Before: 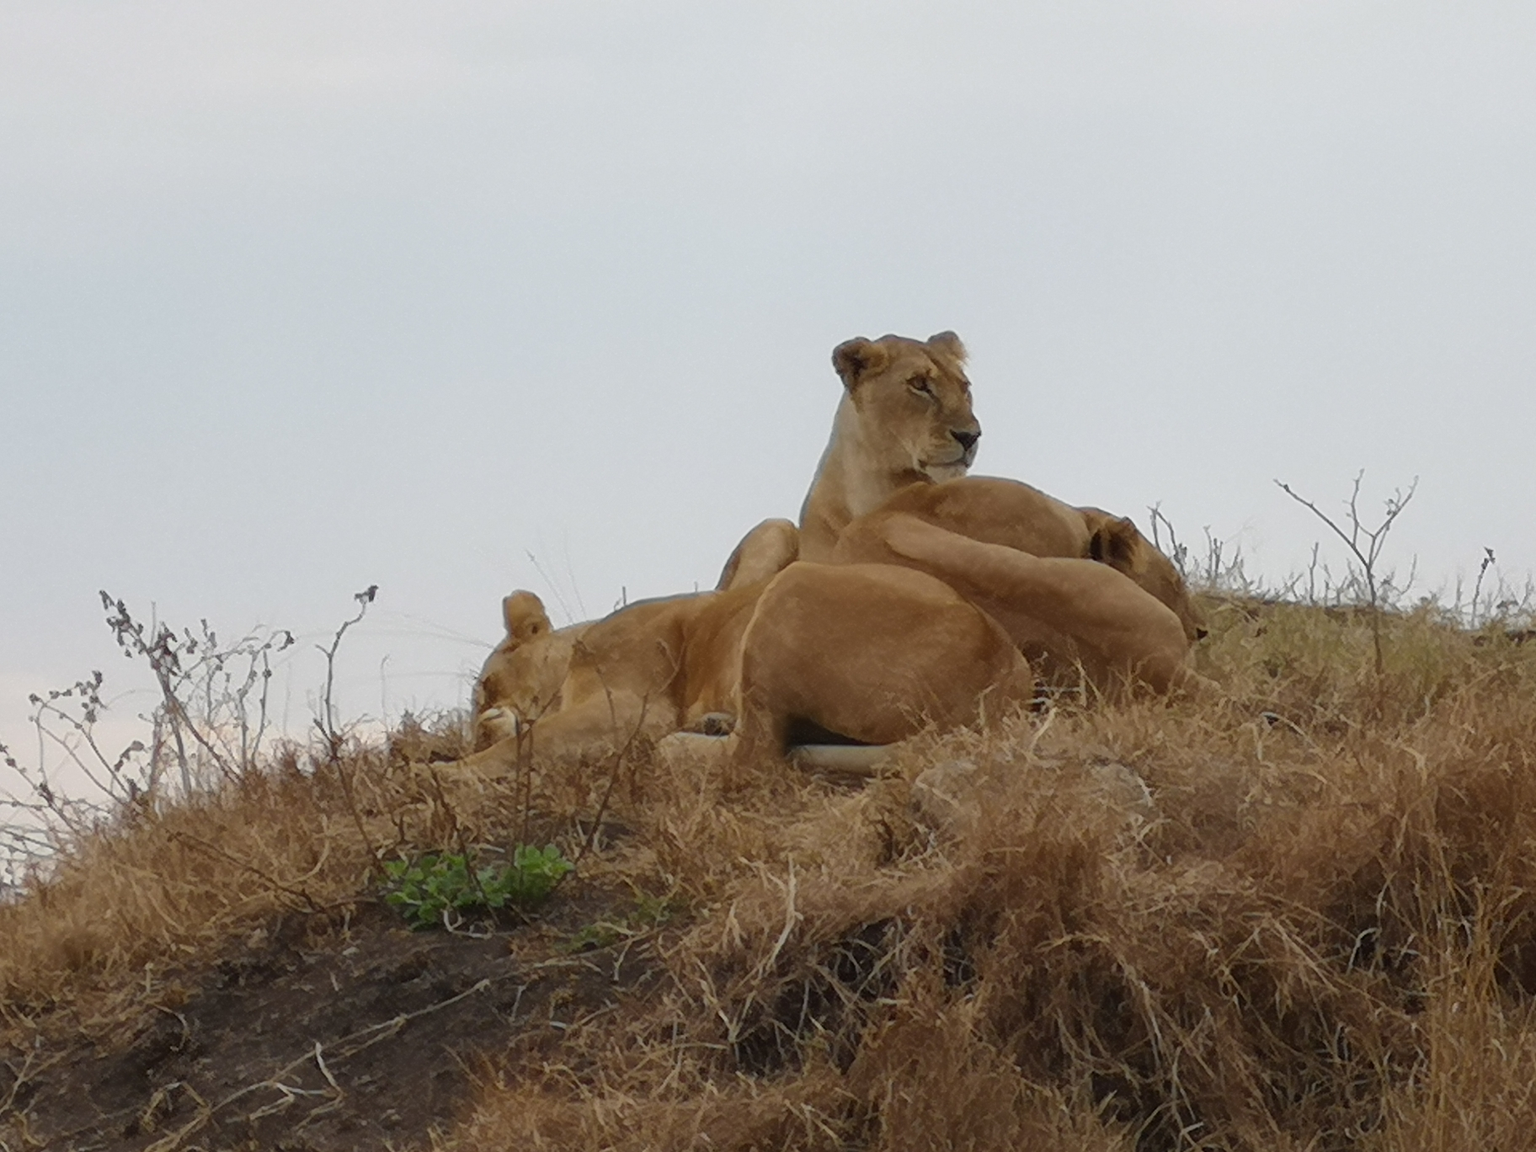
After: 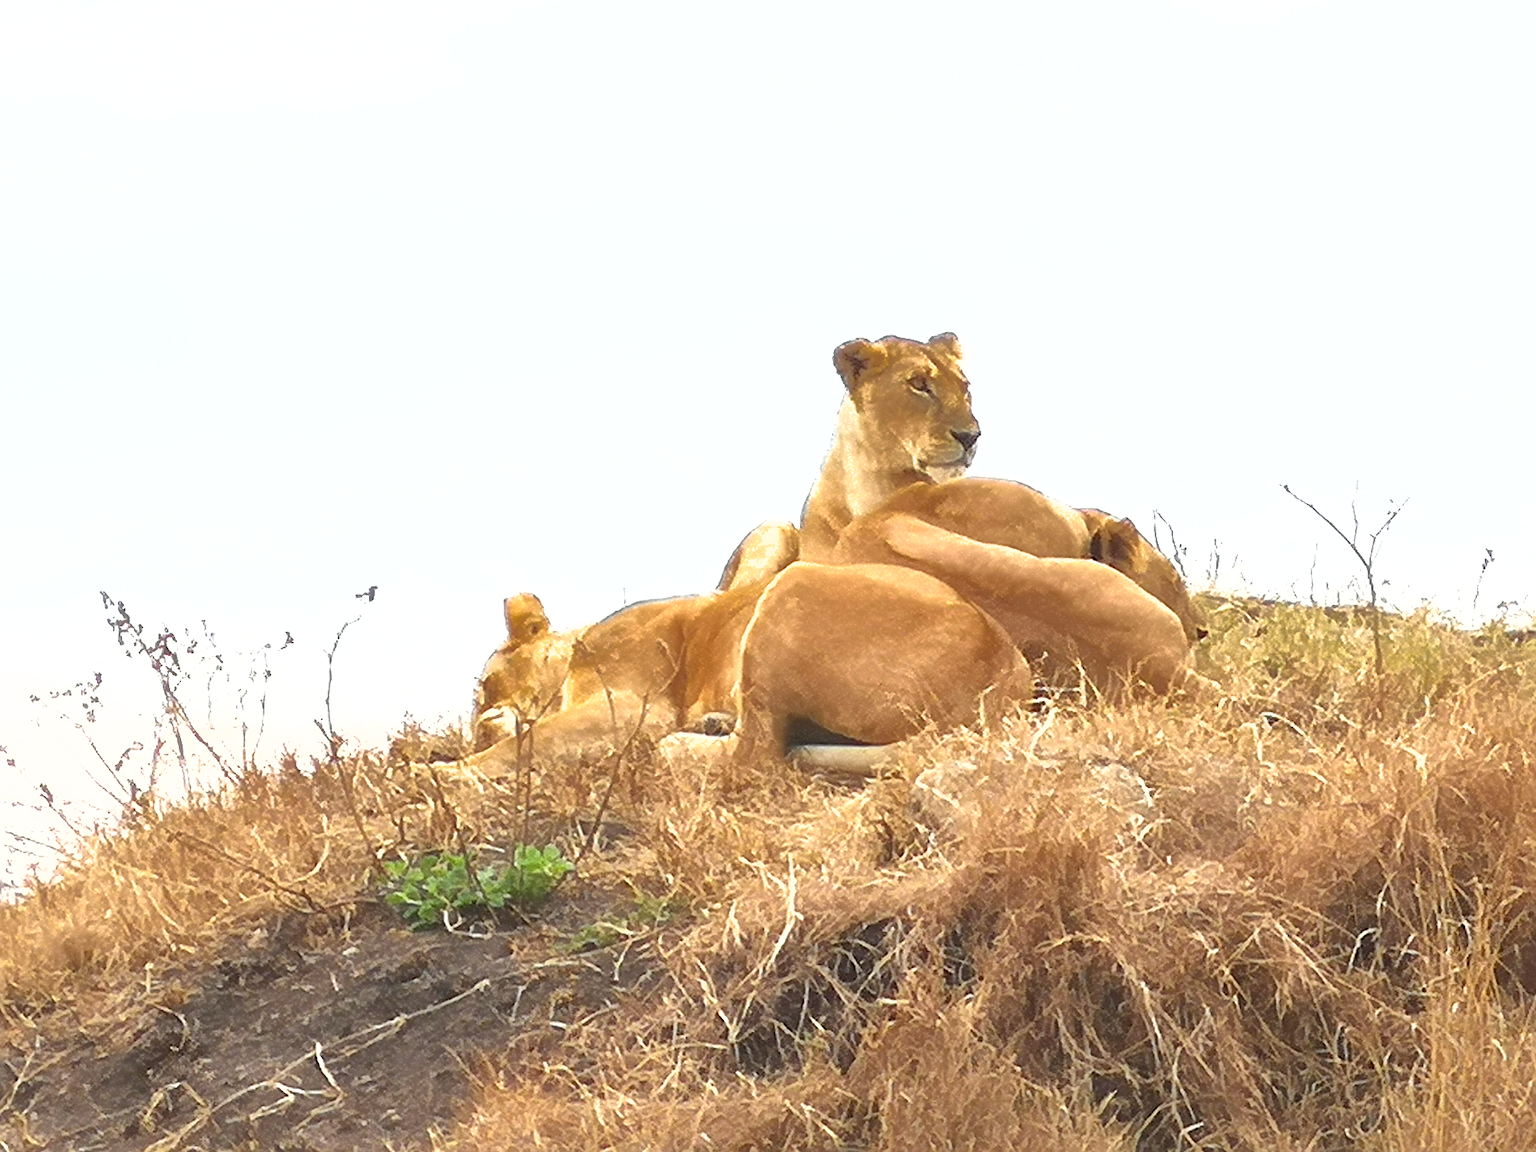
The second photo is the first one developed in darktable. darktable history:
exposure: black level correction 0, exposure 2.11 EV, compensate highlight preservation false
tone equalizer: on, module defaults
sharpen: on, module defaults
shadows and highlights: on, module defaults
